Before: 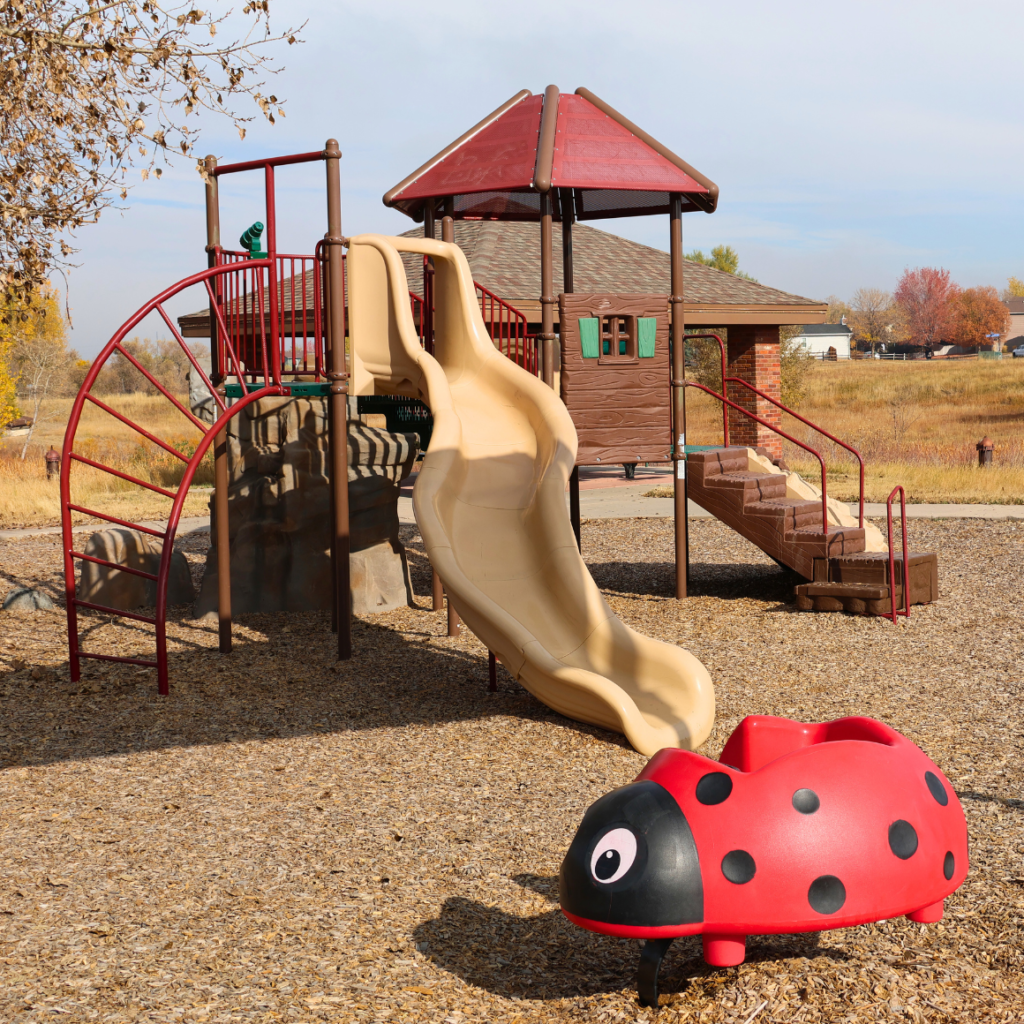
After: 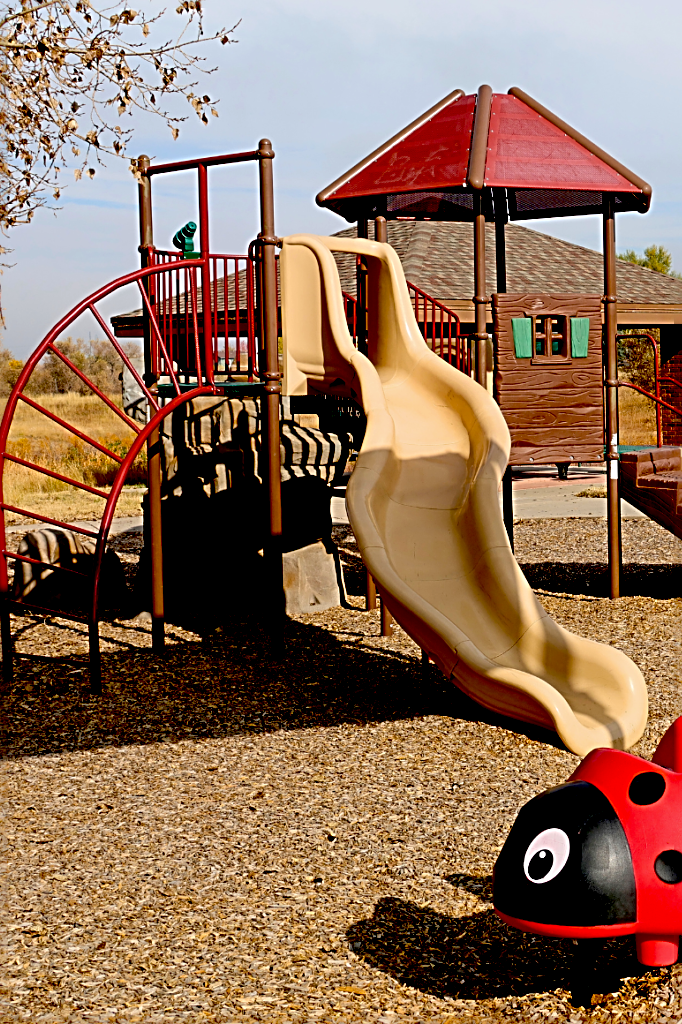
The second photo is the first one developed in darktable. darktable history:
crop and rotate: left 6.617%, right 26.717%
exposure: black level correction 0.056, exposure -0.039 EV, compensate highlight preservation false
sharpen: radius 2.817, amount 0.715
